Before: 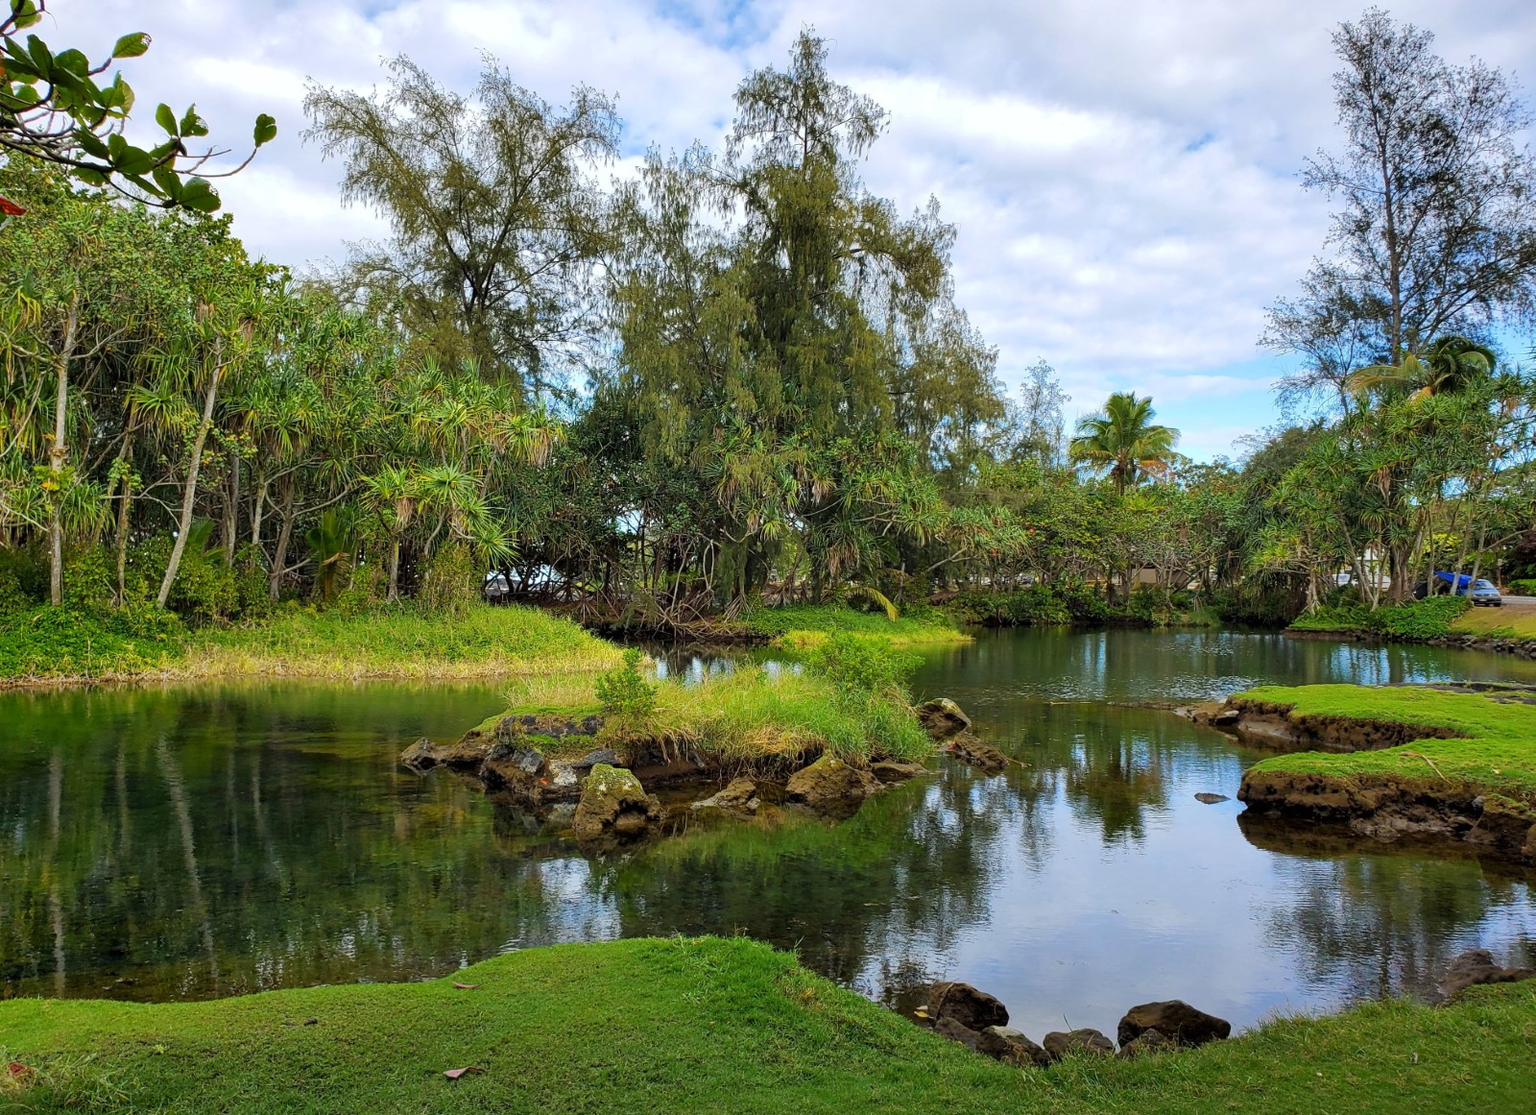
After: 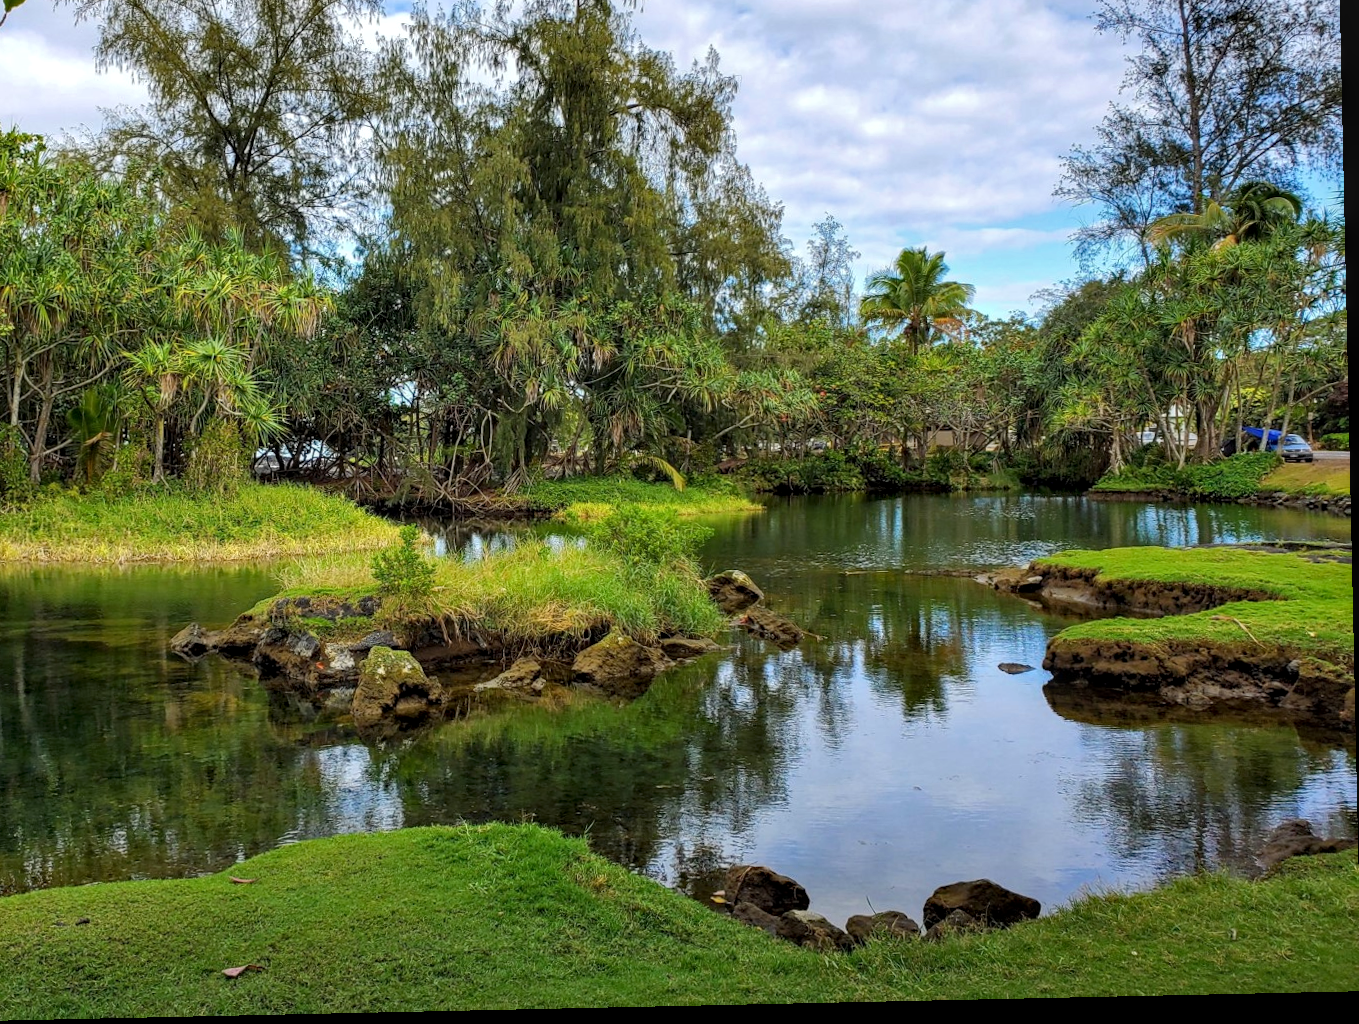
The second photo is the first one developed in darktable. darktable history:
local contrast: on, module defaults
crop: left 16.315%, top 14.246%
haze removal: compatibility mode true, adaptive false
rotate and perspective: rotation -1.24°, automatic cropping off
